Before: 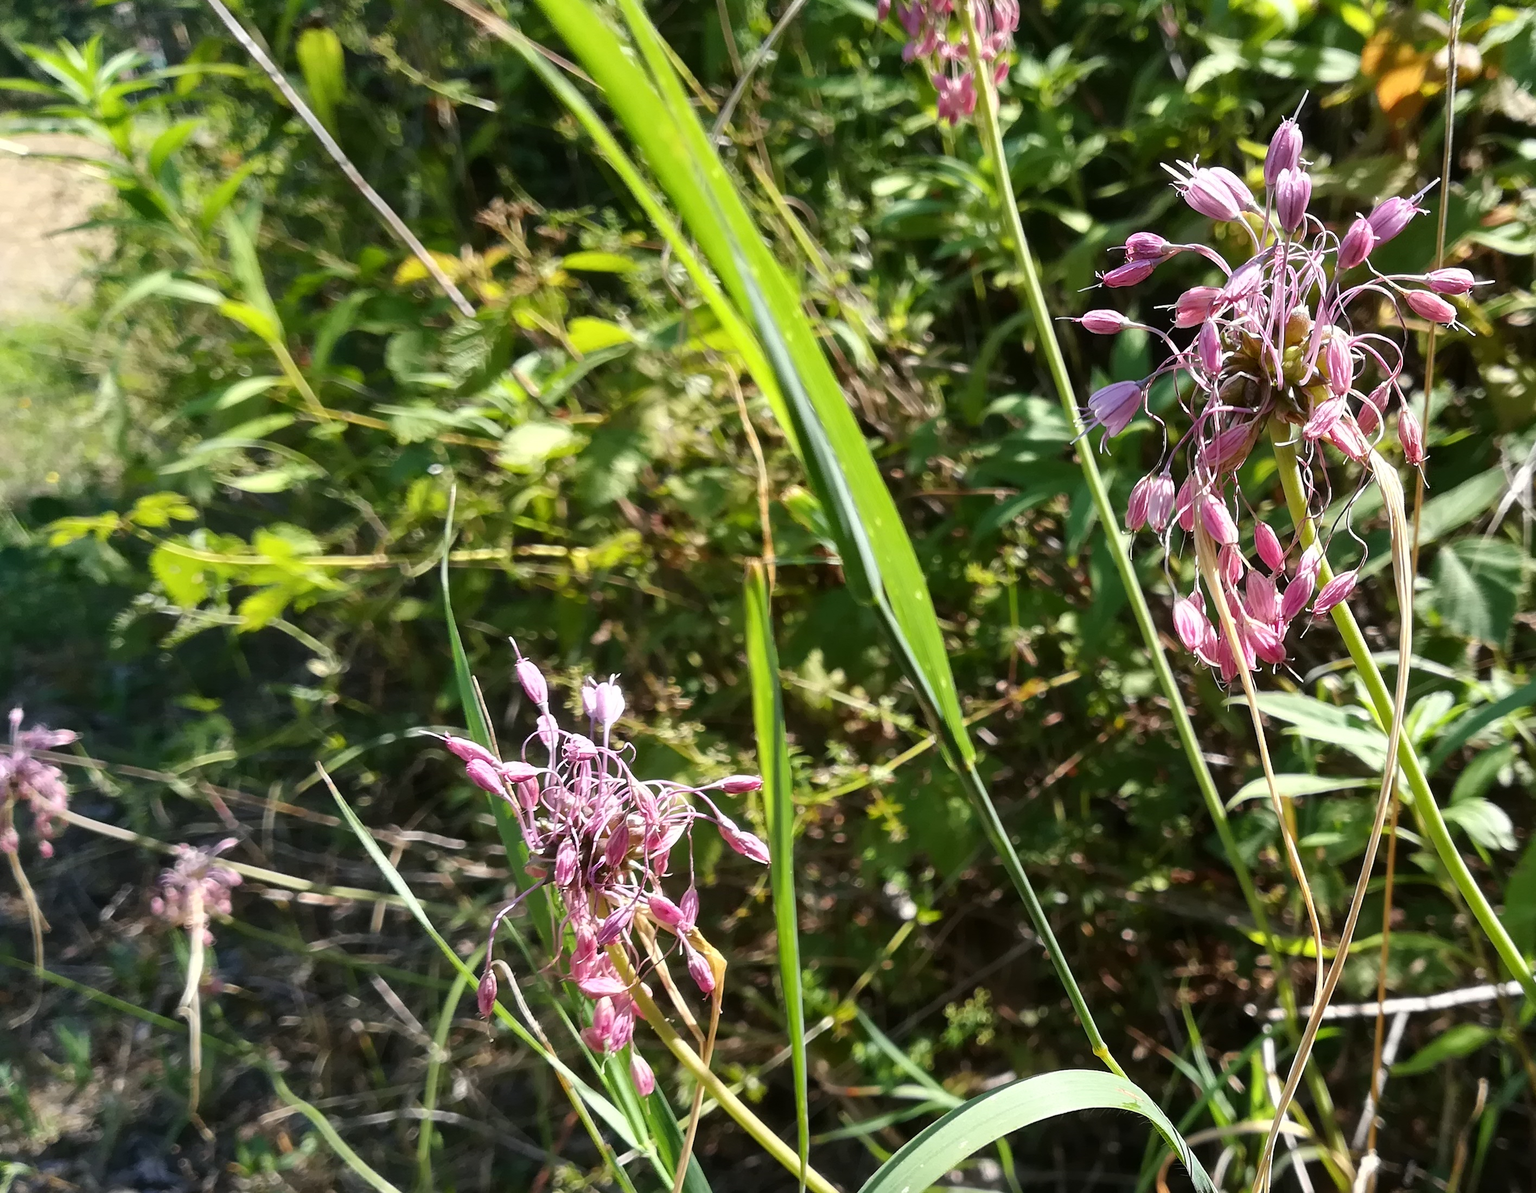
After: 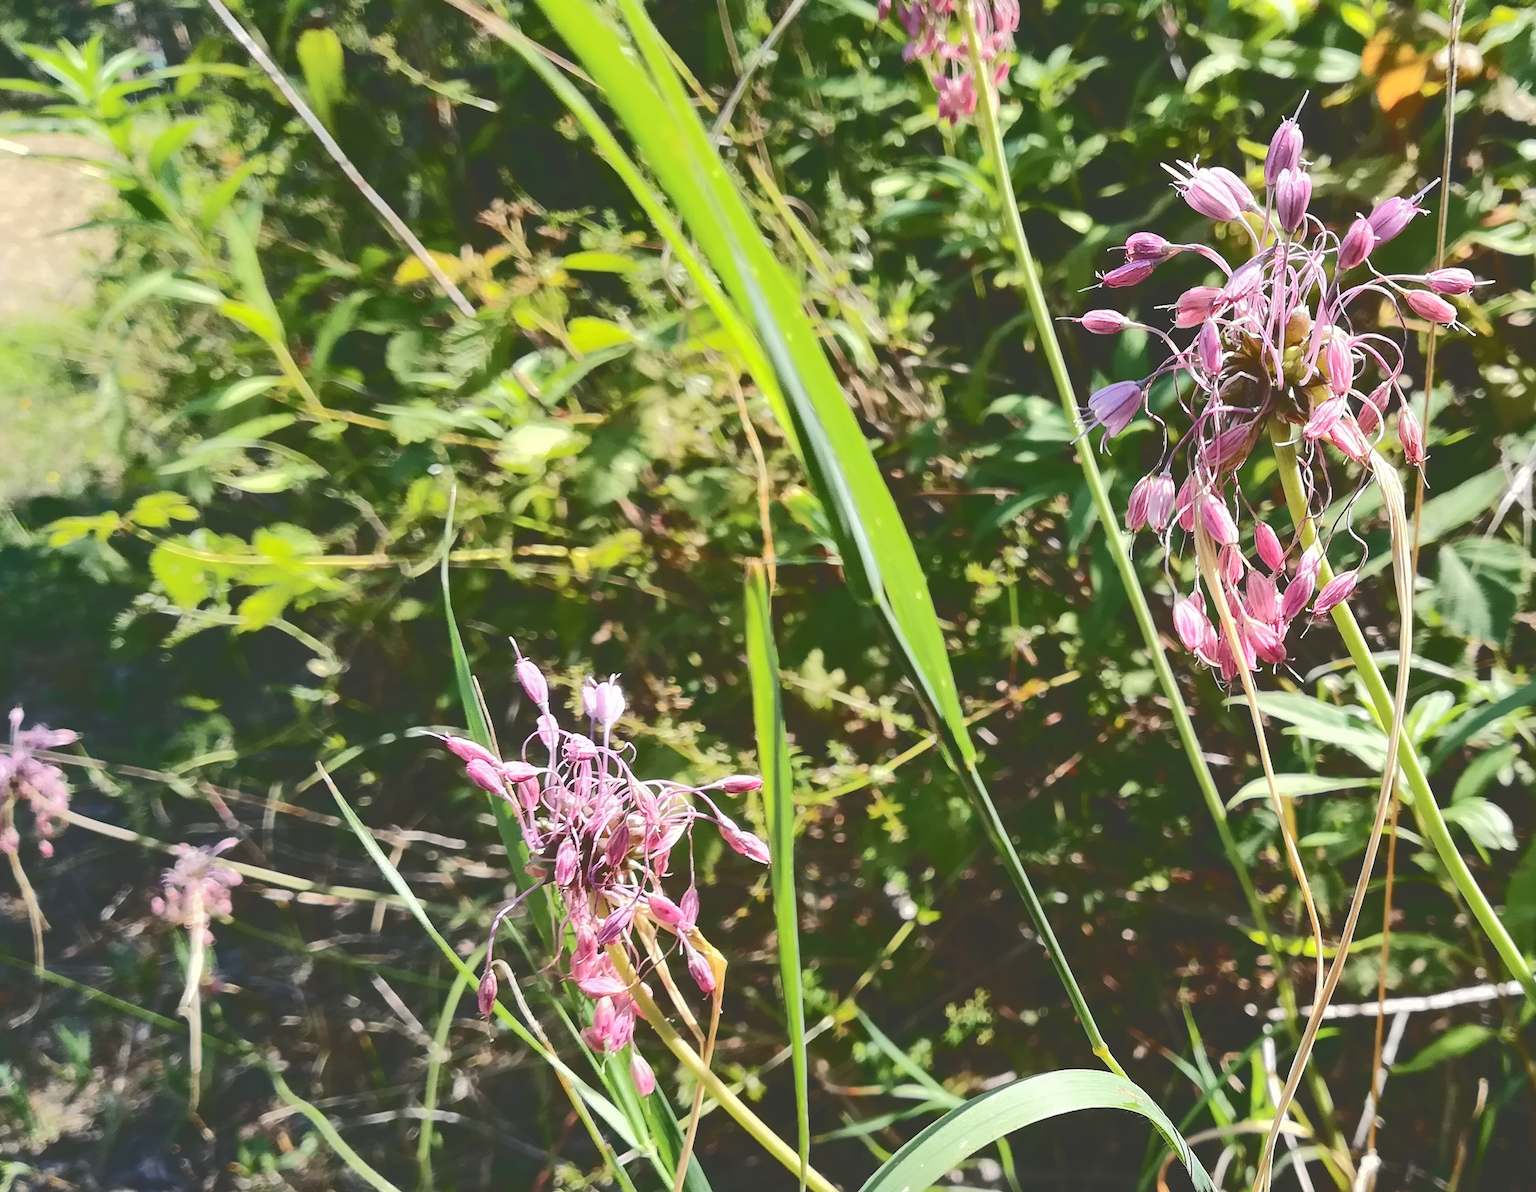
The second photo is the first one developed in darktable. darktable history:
tone curve: curves: ch0 [(0, 0) (0.003, 0.219) (0.011, 0.219) (0.025, 0.223) (0.044, 0.226) (0.069, 0.232) (0.1, 0.24) (0.136, 0.245) (0.177, 0.257) (0.224, 0.281) (0.277, 0.324) (0.335, 0.392) (0.399, 0.484) (0.468, 0.585) (0.543, 0.672) (0.623, 0.741) (0.709, 0.788) (0.801, 0.835) (0.898, 0.878) (1, 1)], color space Lab, independent channels, preserve colors none
